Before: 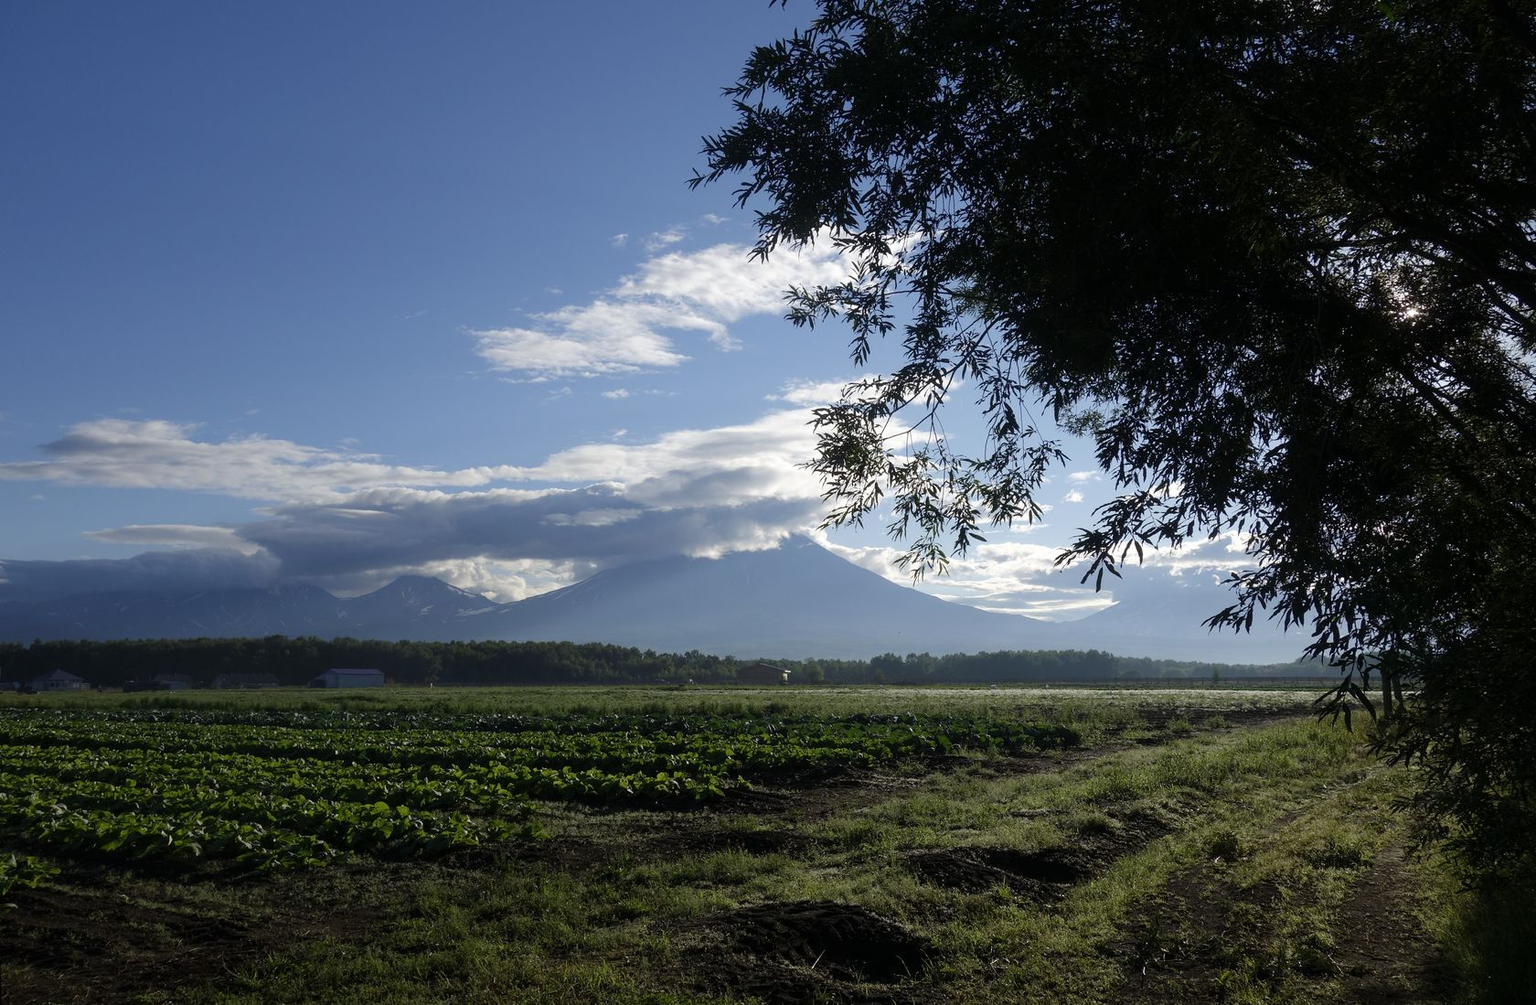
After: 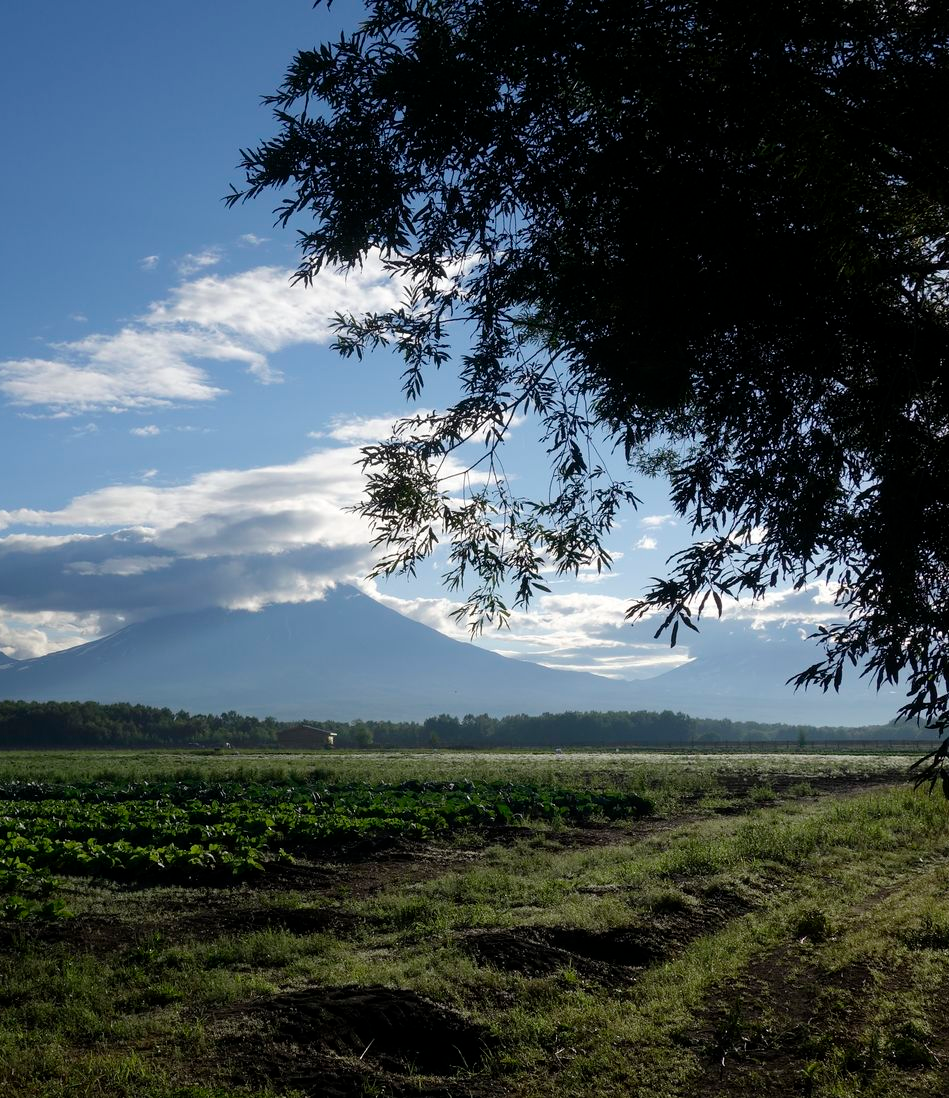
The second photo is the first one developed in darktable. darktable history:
crop: left 31.44%, top 0.006%, right 12.027%
